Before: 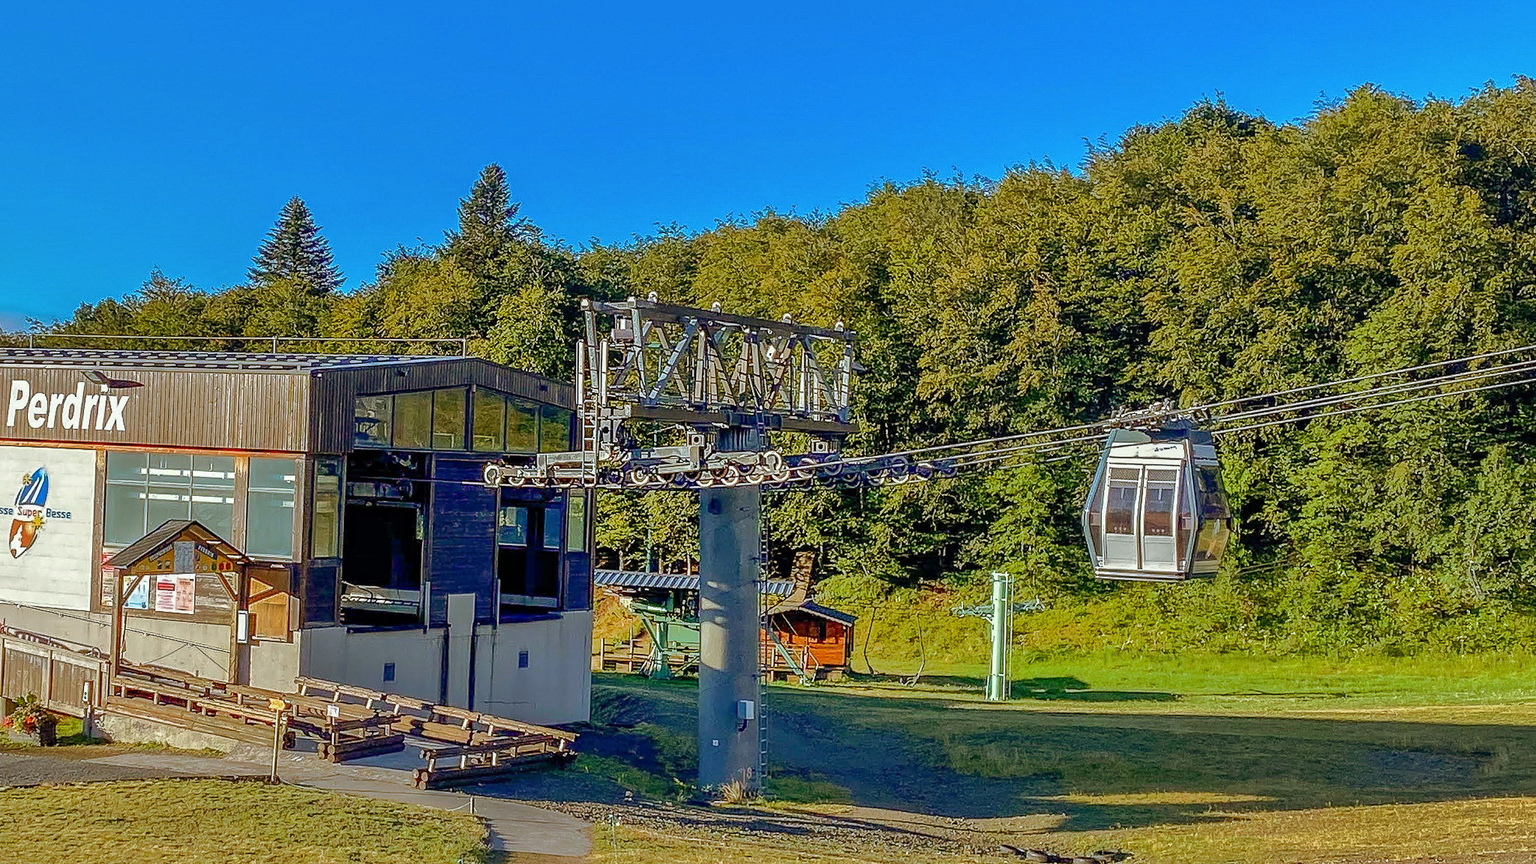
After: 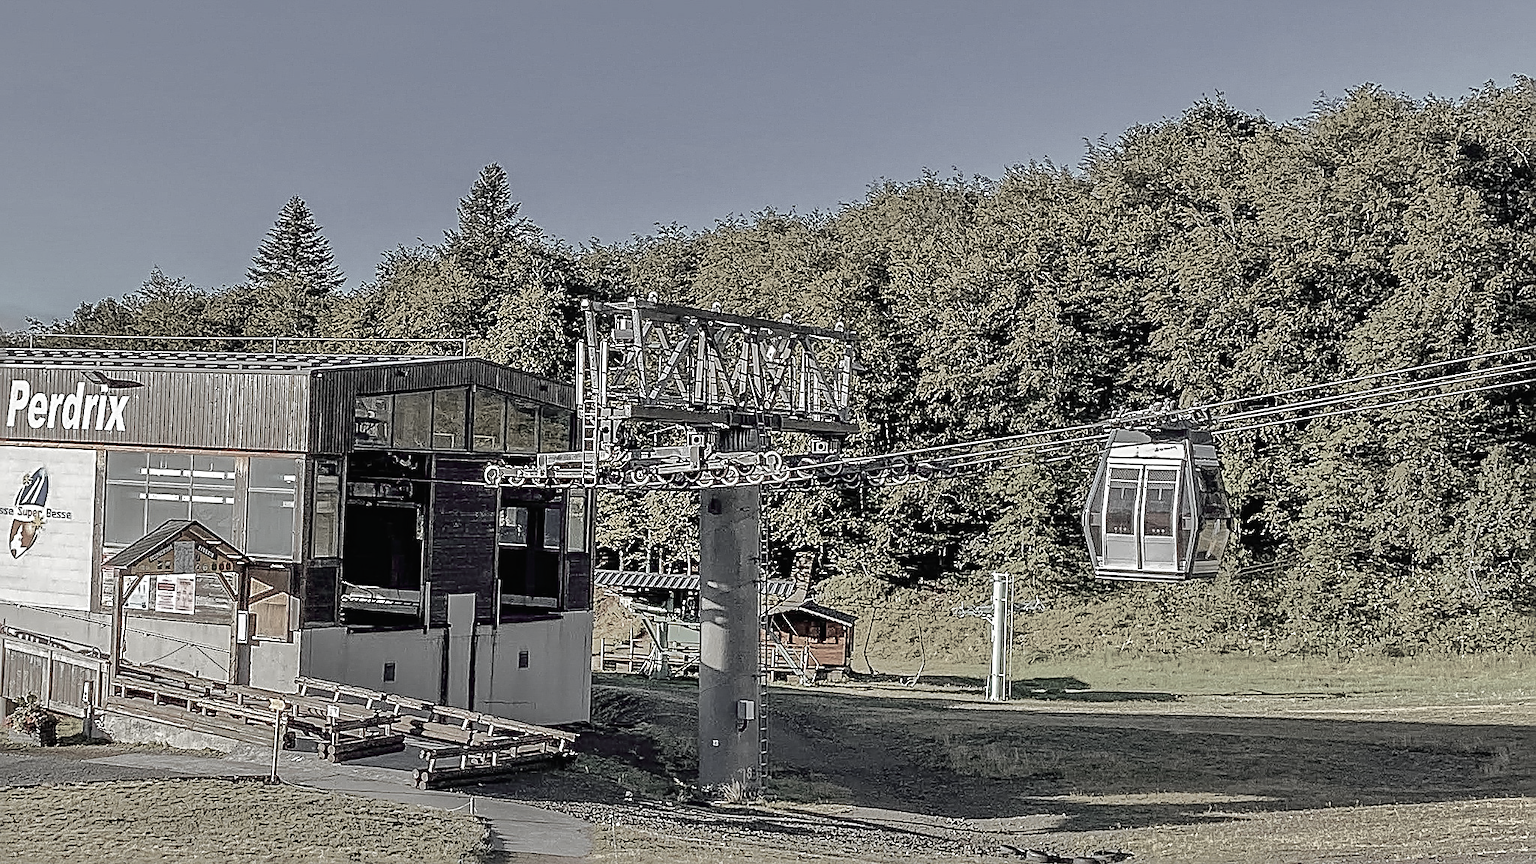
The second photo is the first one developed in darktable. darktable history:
sharpen: radius 2.817, amount 0.715
color correction: saturation 0.2
tone curve: curves: ch0 [(0, 0.012) (0.036, 0.035) (0.274, 0.288) (0.504, 0.536) (0.844, 0.84) (1, 0.983)]; ch1 [(0, 0) (0.389, 0.403) (0.462, 0.486) (0.499, 0.498) (0.511, 0.502) (0.536, 0.547) (0.567, 0.588) (0.626, 0.645) (0.749, 0.781) (1, 1)]; ch2 [(0, 0) (0.457, 0.486) (0.5, 0.5) (0.56, 0.551) (0.615, 0.607) (0.704, 0.732) (1, 1)], color space Lab, independent channels, preserve colors none
